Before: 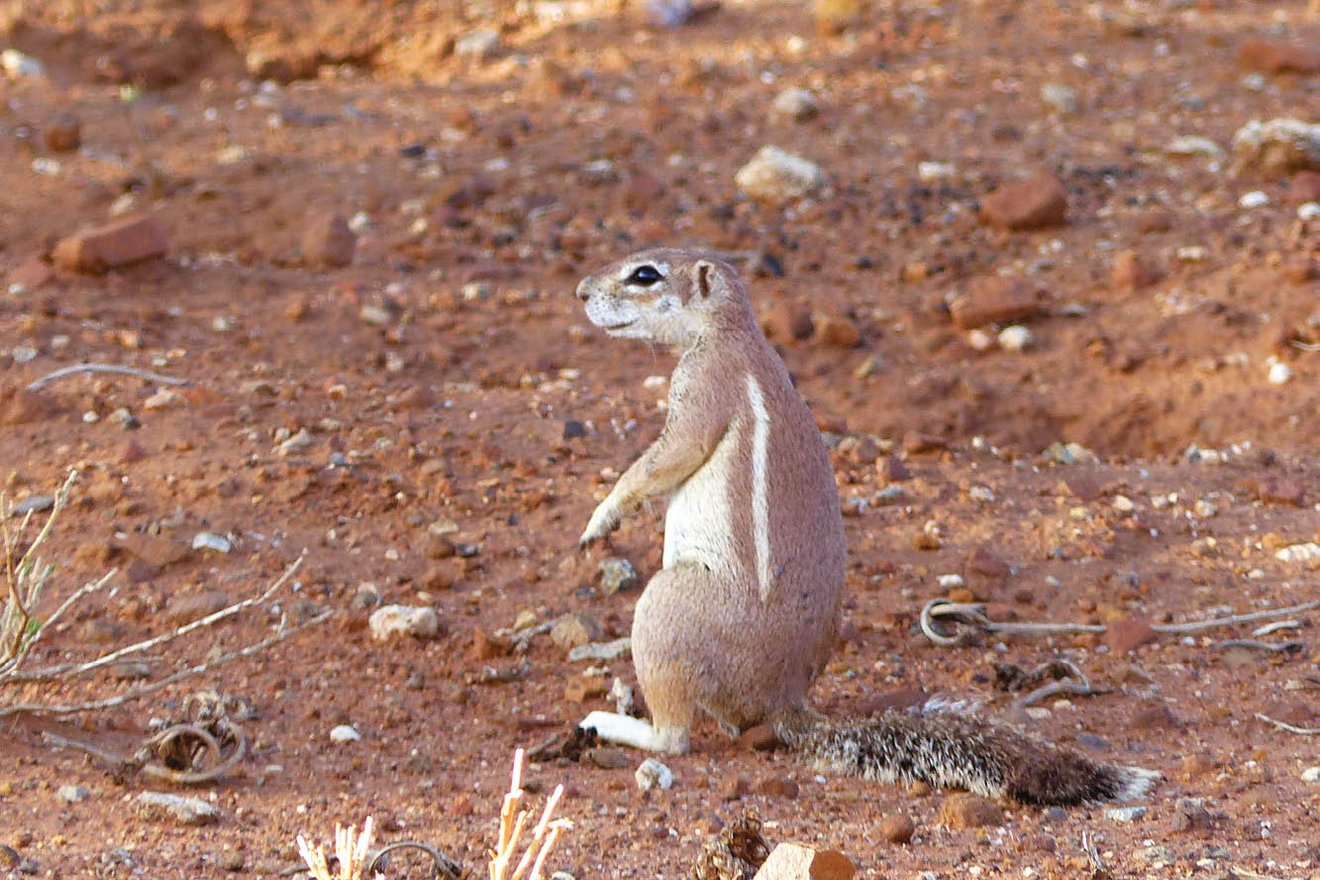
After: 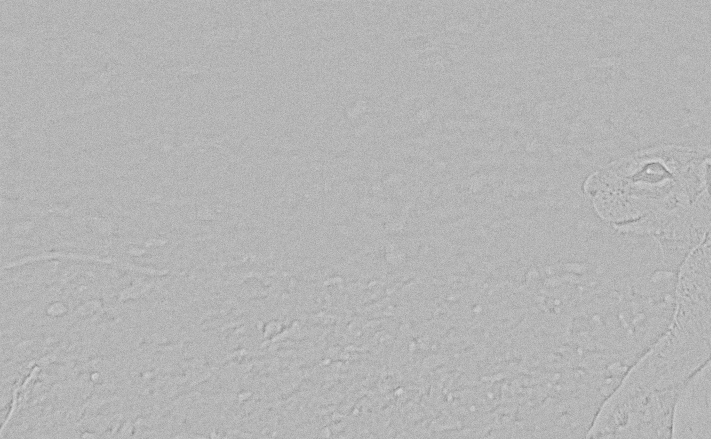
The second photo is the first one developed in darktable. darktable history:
highpass: sharpness 5.84%, contrast boost 8.44%
crop and rotate: left 3.047%, top 7.509%, right 42.236%, bottom 37.598%
white balance: red 0.98, blue 1.61
monochrome: a 32, b 64, size 2.3
grain: coarseness 0.09 ISO
sharpen: on, module defaults
base curve: curves: ch0 [(0, 0.003) (0.001, 0.002) (0.006, 0.004) (0.02, 0.022) (0.048, 0.086) (0.094, 0.234) (0.162, 0.431) (0.258, 0.629) (0.385, 0.8) (0.548, 0.918) (0.751, 0.988) (1, 1)], preserve colors none
rotate and perspective: rotation -0.013°, lens shift (vertical) -0.027, lens shift (horizontal) 0.178, crop left 0.016, crop right 0.989, crop top 0.082, crop bottom 0.918
